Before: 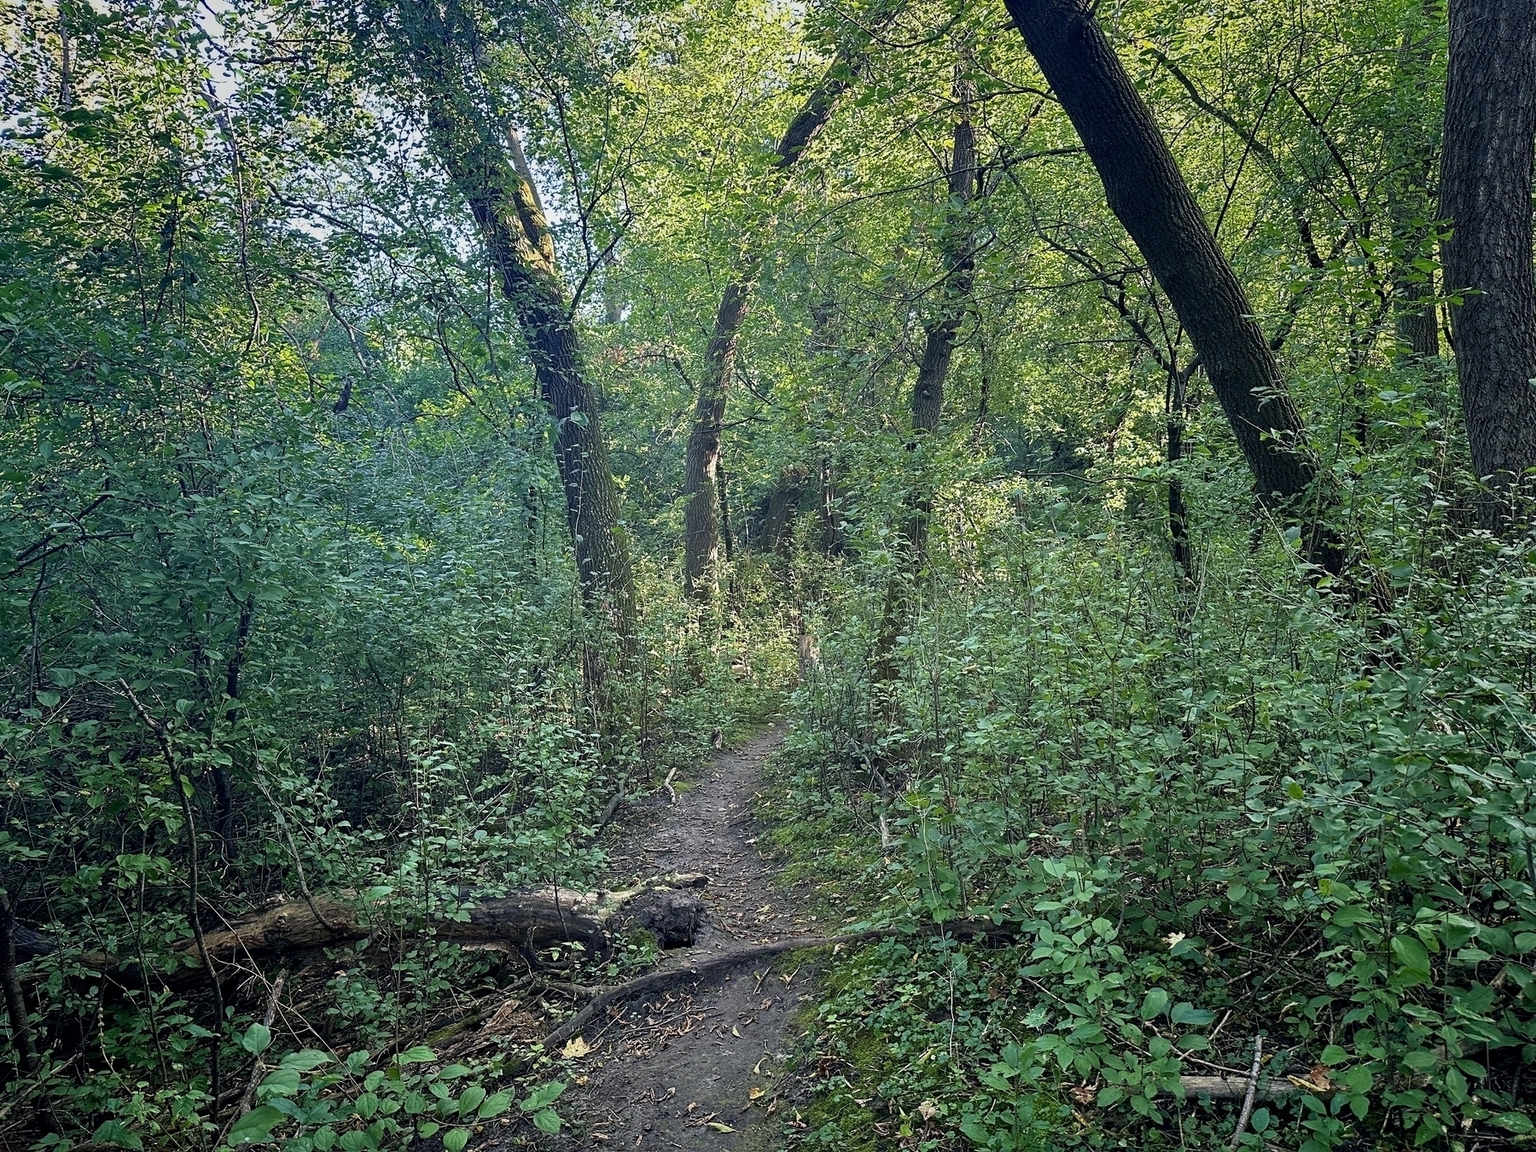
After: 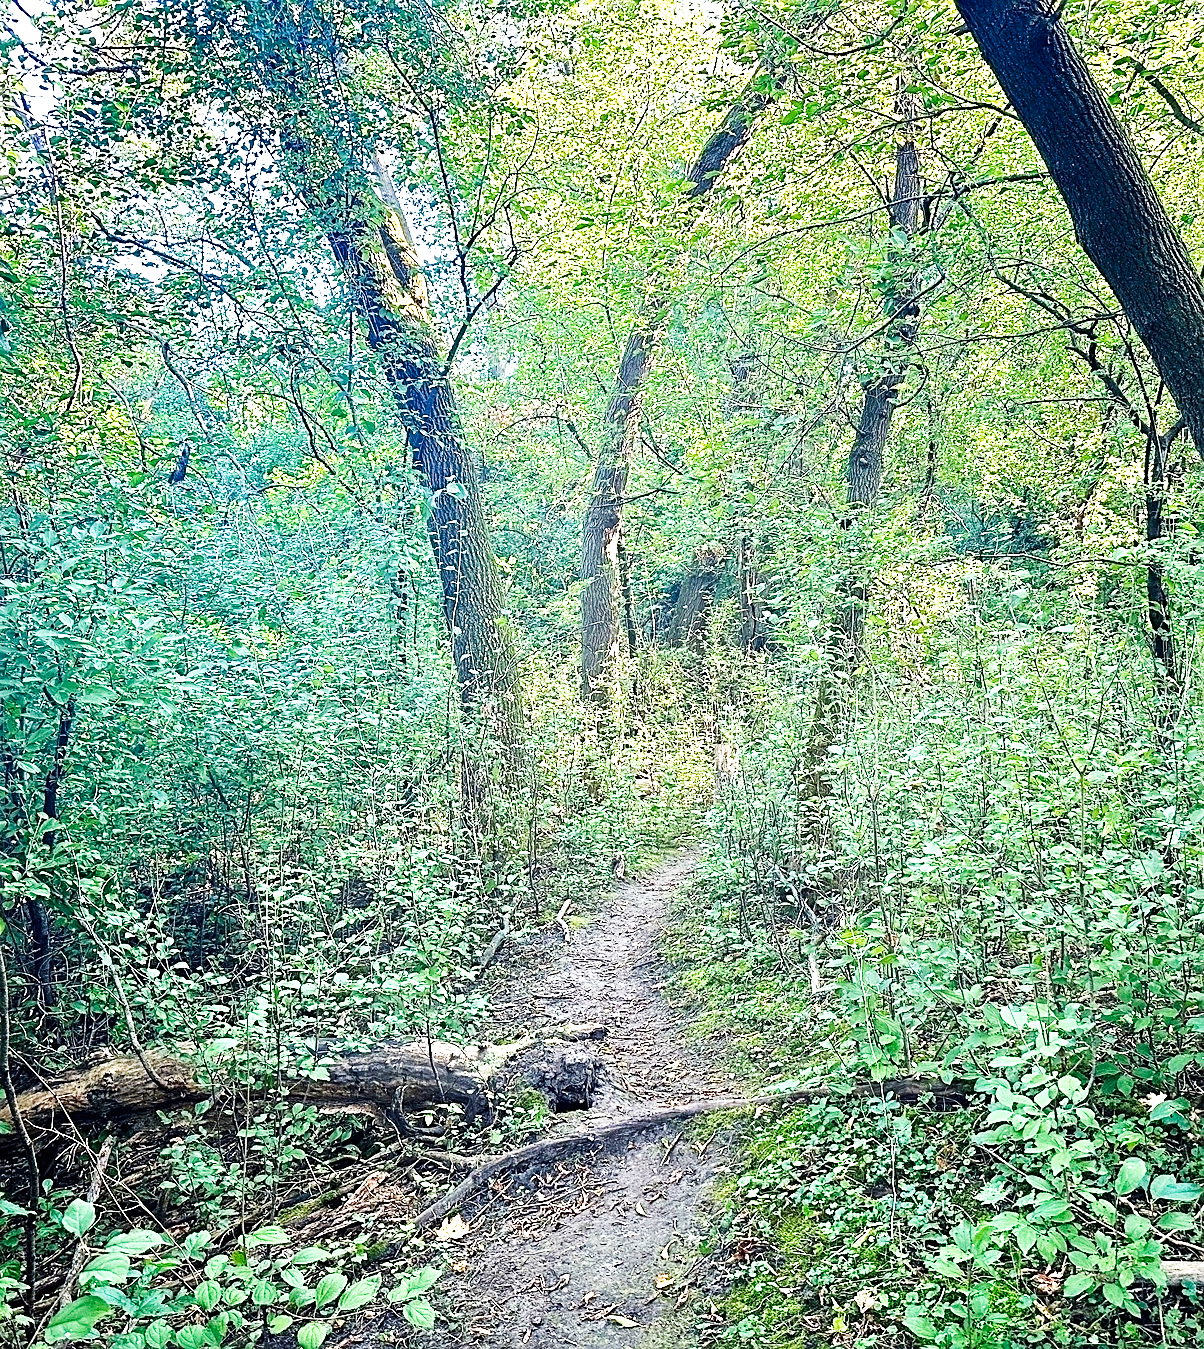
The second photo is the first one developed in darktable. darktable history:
sharpen: on, module defaults
crop and rotate: left 12.382%, right 20.725%
tone curve: curves: ch0 [(0, 0.003) (0.044, 0.025) (0.12, 0.089) (0.197, 0.168) (0.281, 0.273) (0.468, 0.548) (0.583, 0.691) (0.701, 0.815) (0.86, 0.922) (1, 0.982)]; ch1 [(0, 0) (0.232, 0.214) (0.404, 0.376) (0.461, 0.425) (0.493, 0.481) (0.501, 0.5) (0.517, 0.524) (0.55, 0.585) (0.598, 0.651) (0.671, 0.735) (0.796, 0.85) (1, 1)]; ch2 [(0, 0) (0.249, 0.216) (0.357, 0.317) (0.448, 0.432) (0.478, 0.492) (0.498, 0.499) (0.517, 0.527) (0.537, 0.564) (0.569, 0.617) (0.61, 0.659) (0.706, 0.75) (0.808, 0.809) (0.991, 0.968)], preserve colors none
exposure: black level correction 0, exposure 1.618 EV, compensate highlight preservation false
contrast brightness saturation: saturation -0.05
